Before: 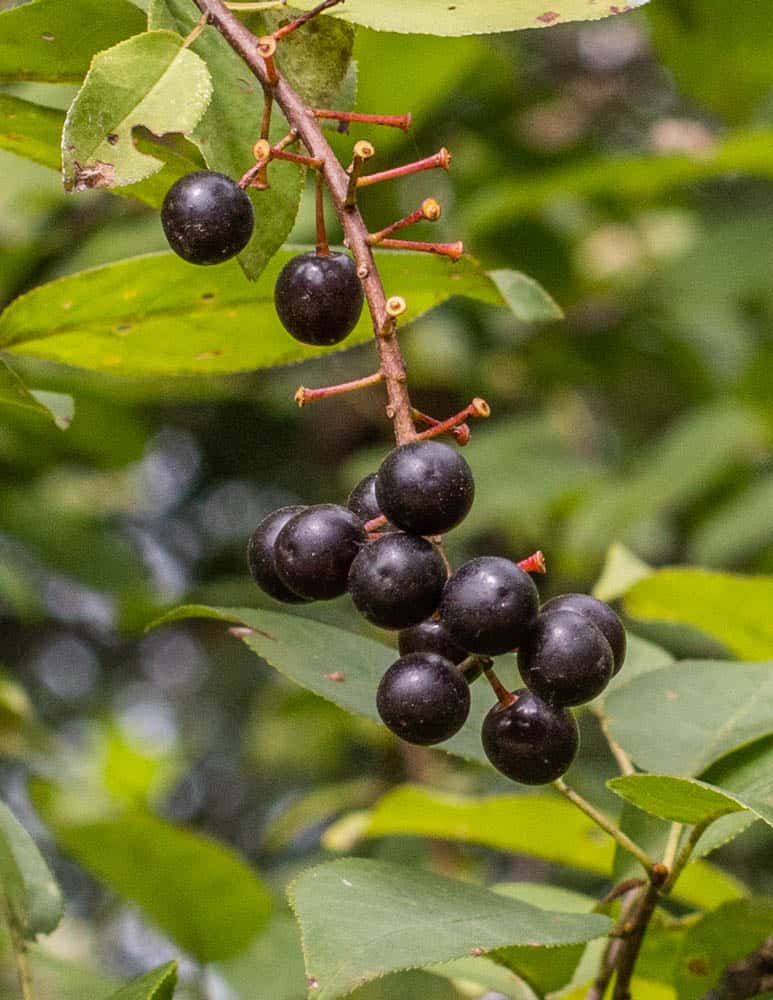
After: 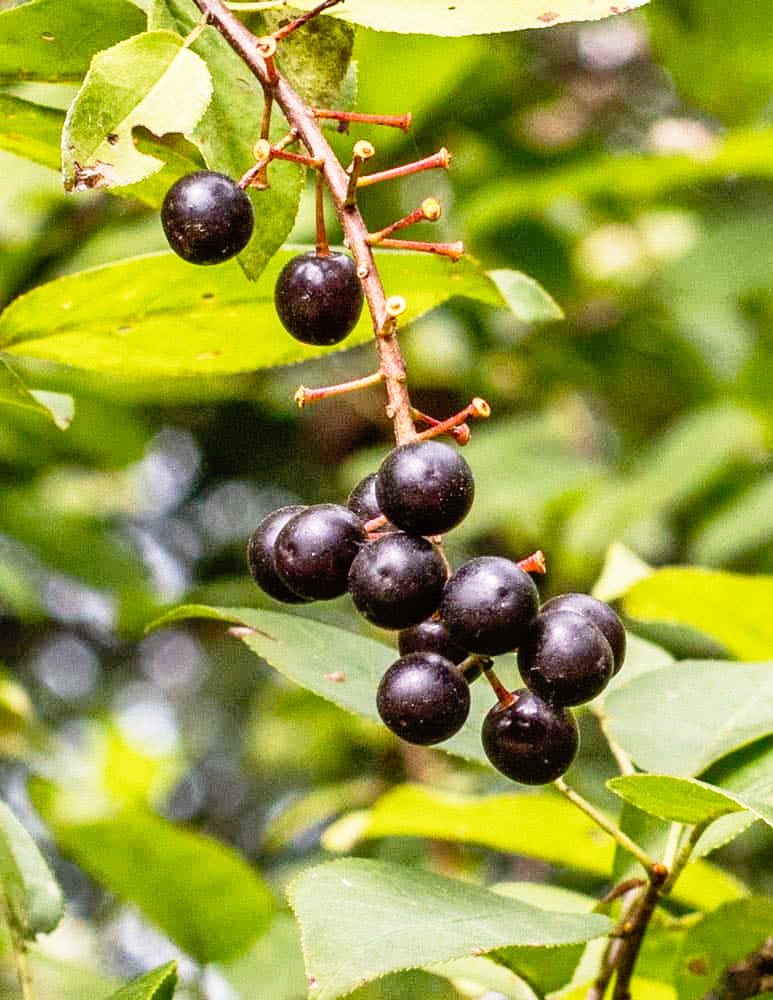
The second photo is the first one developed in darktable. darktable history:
shadows and highlights: soften with gaussian
base curve: curves: ch0 [(0, 0) (0.012, 0.01) (0.073, 0.168) (0.31, 0.711) (0.645, 0.957) (1, 1)], preserve colors none
